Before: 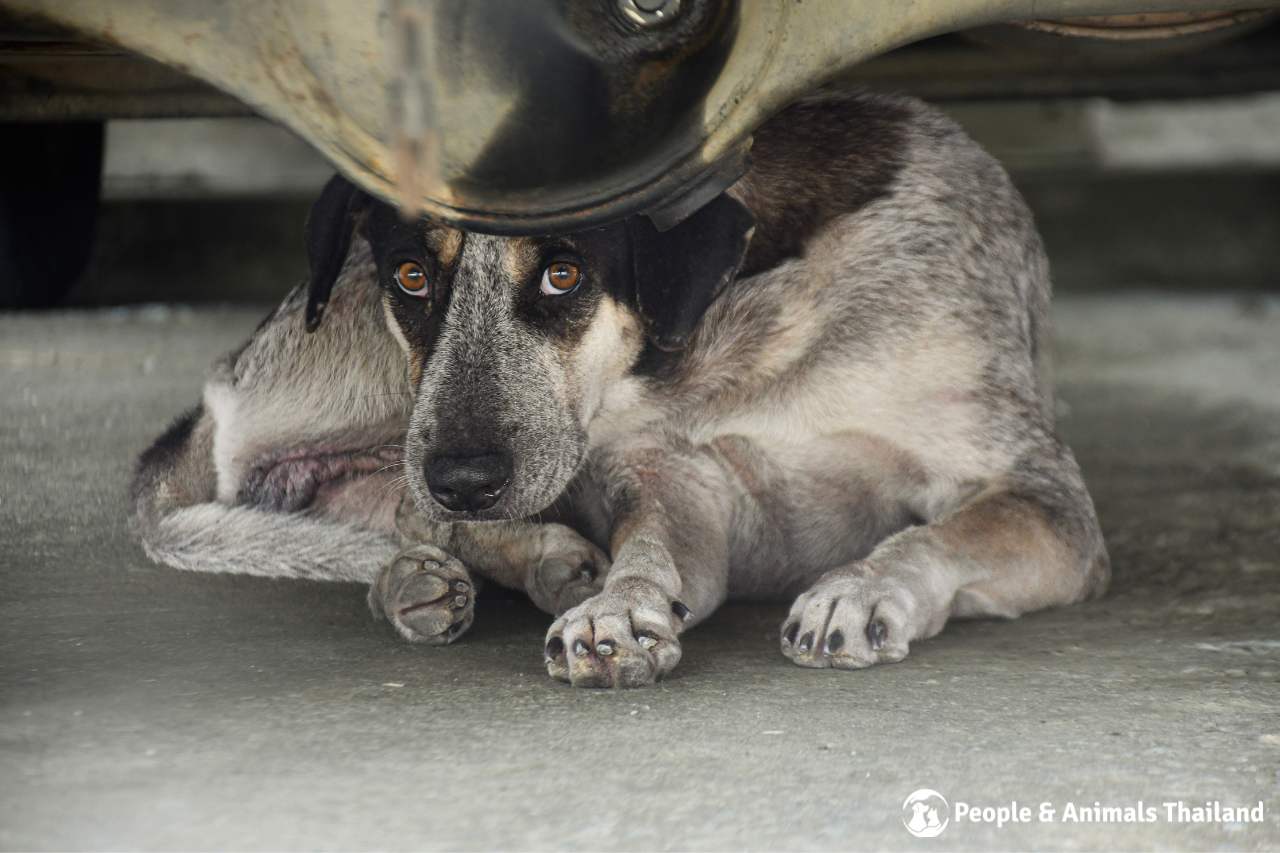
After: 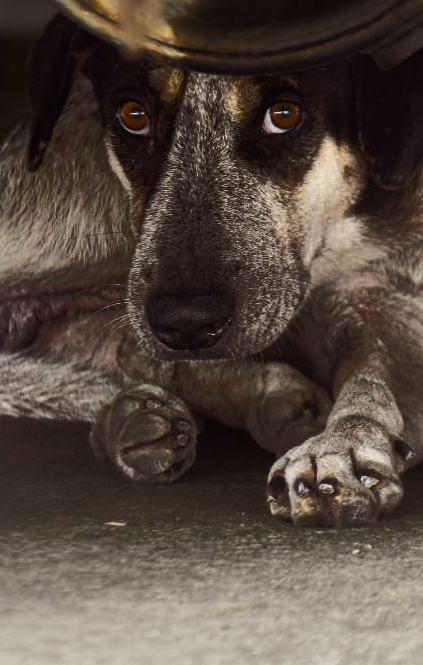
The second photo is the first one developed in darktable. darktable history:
color balance rgb: power › chroma 1.543%, power › hue 26.81°, perceptual saturation grading › global saturation 30.274%, perceptual brilliance grading › highlights 1.971%, perceptual brilliance grading › mid-tones -49.554%, perceptual brilliance grading › shadows -49.694%, global vibrance 11.028%
crop and rotate: left 21.734%, top 18.986%, right 45.215%, bottom 2.994%
